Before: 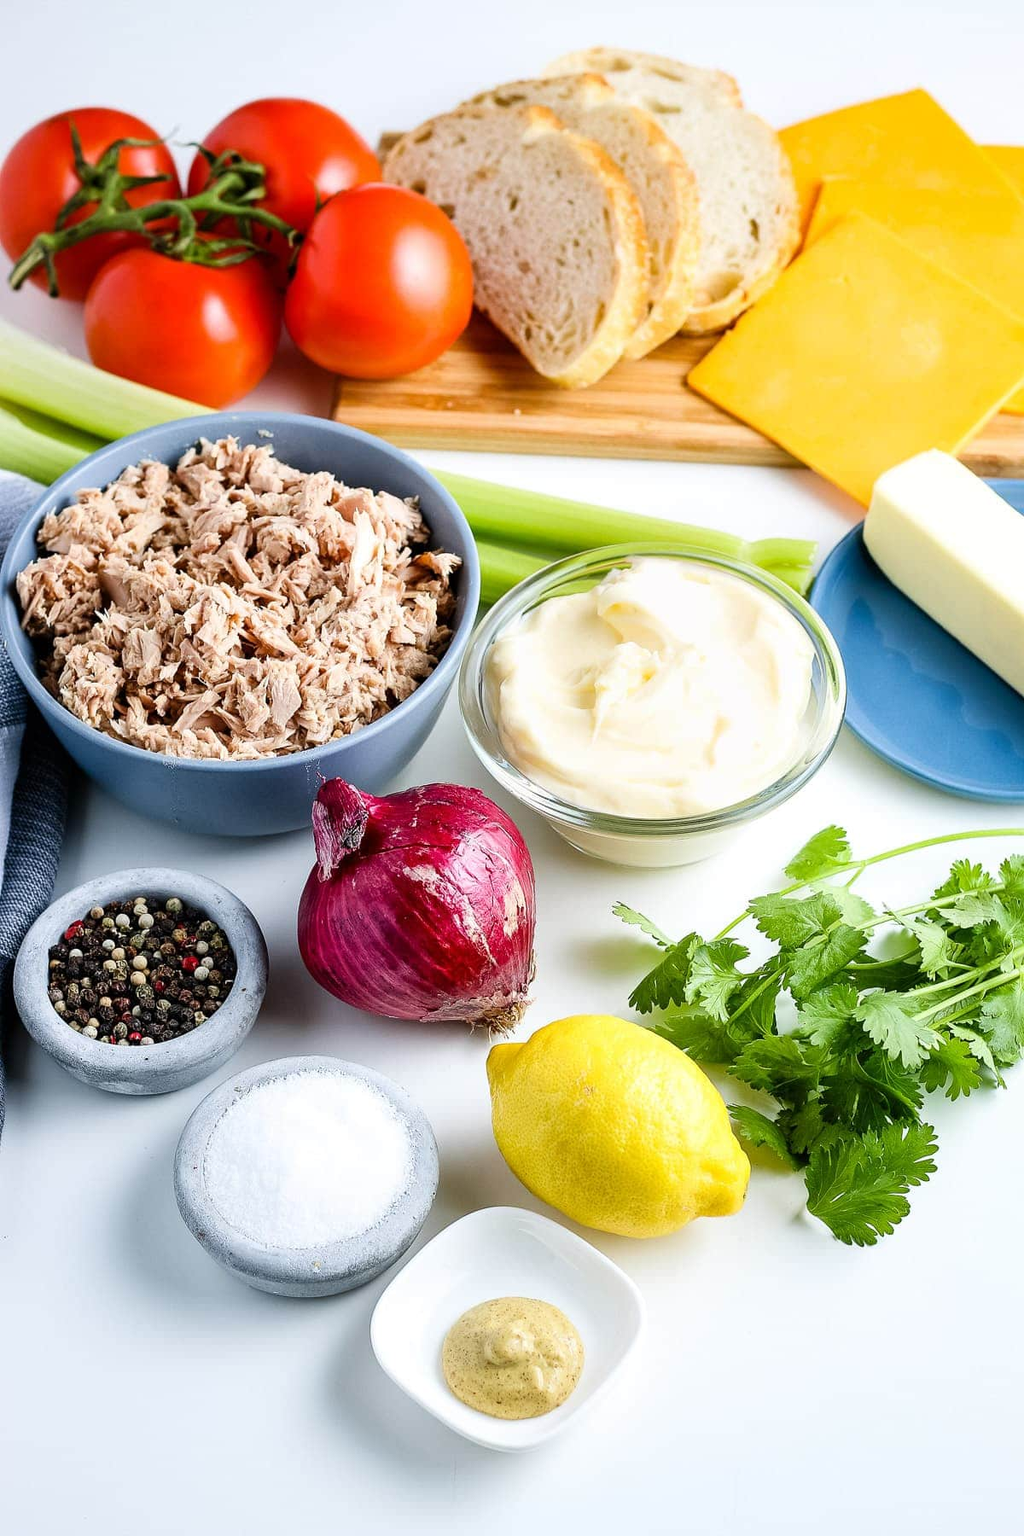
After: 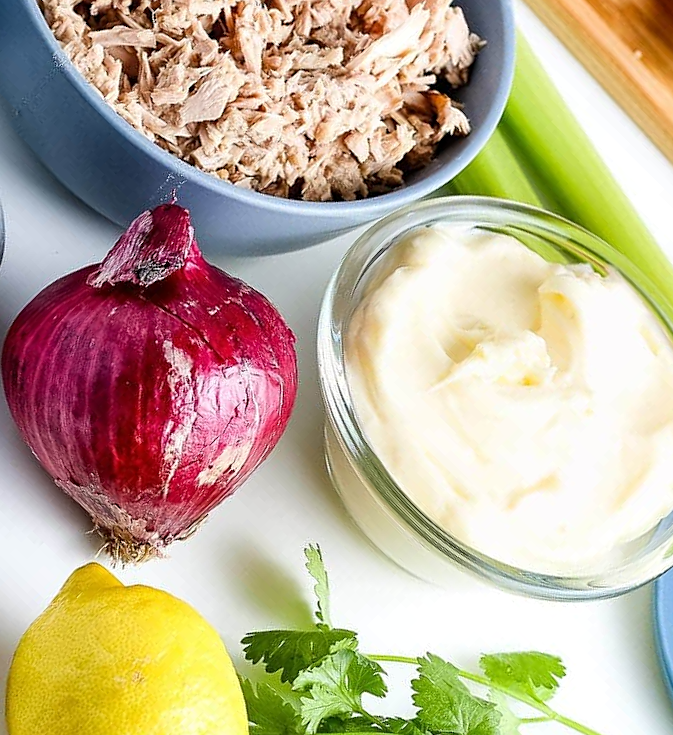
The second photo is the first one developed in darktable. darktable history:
crop and rotate: angle -44.75°, top 16.061%, right 0.874%, bottom 11.759%
sharpen: amount 0.217
